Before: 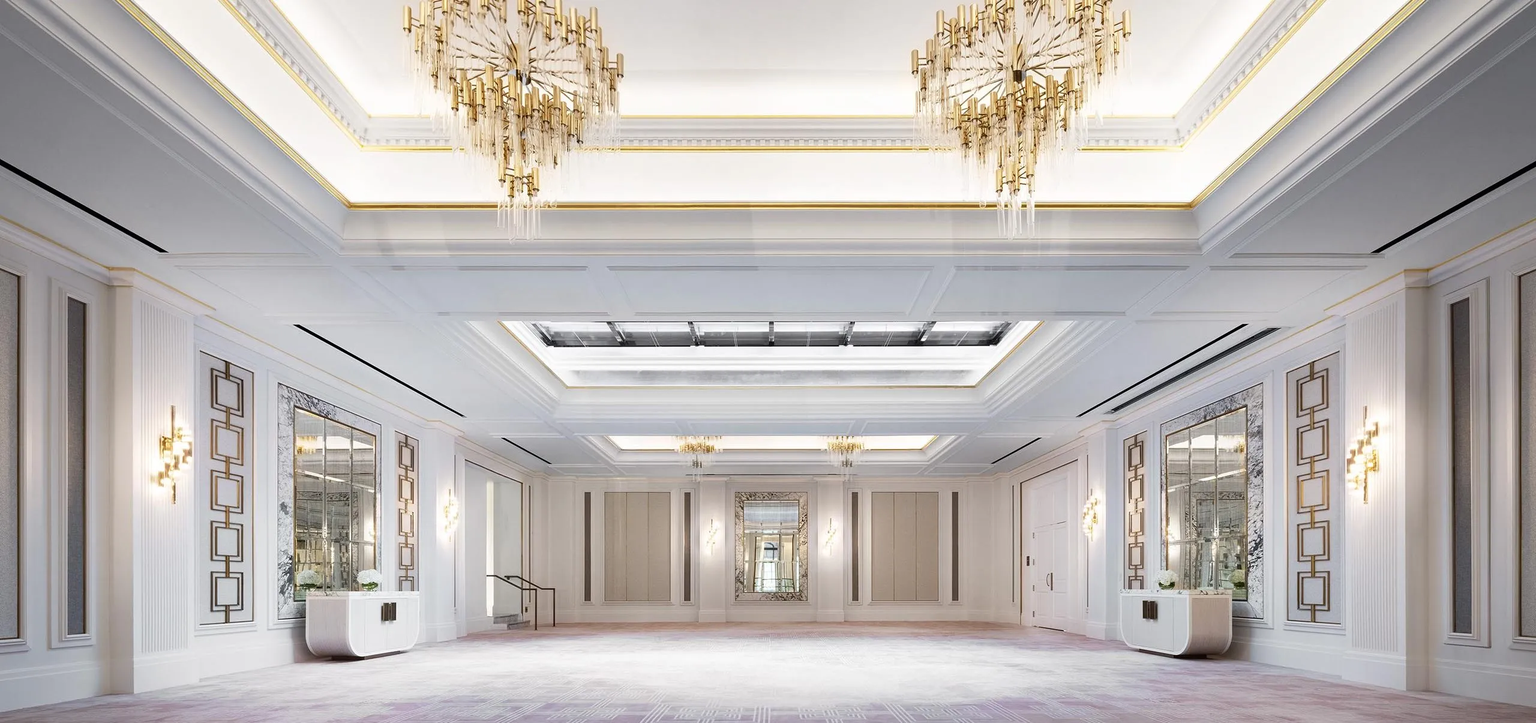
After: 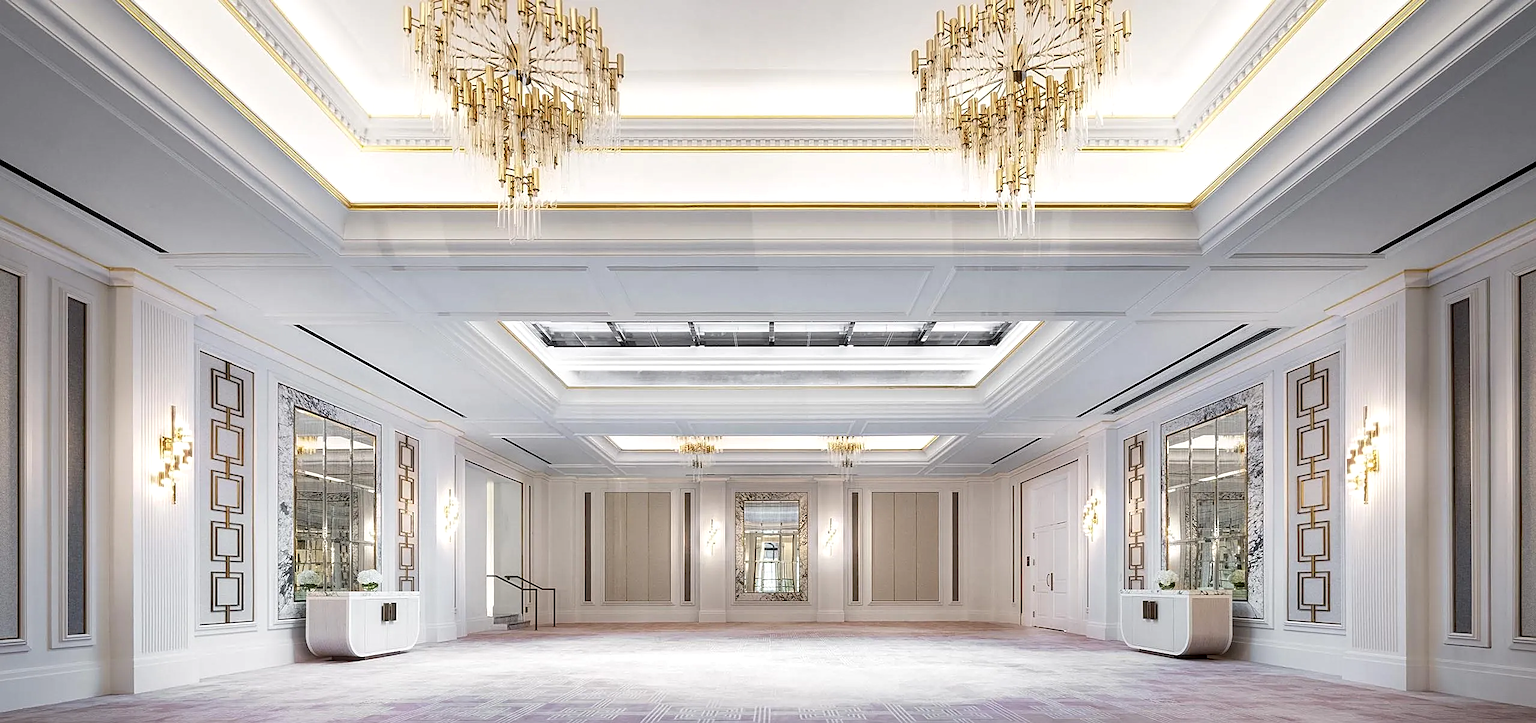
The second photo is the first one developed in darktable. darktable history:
local contrast: on, module defaults
color zones: curves: ch1 [(0, 0.523) (0.143, 0.545) (0.286, 0.52) (0.429, 0.506) (0.571, 0.503) (0.714, 0.503) (0.857, 0.508) (1, 0.523)]
sharpen: on, module defaults
